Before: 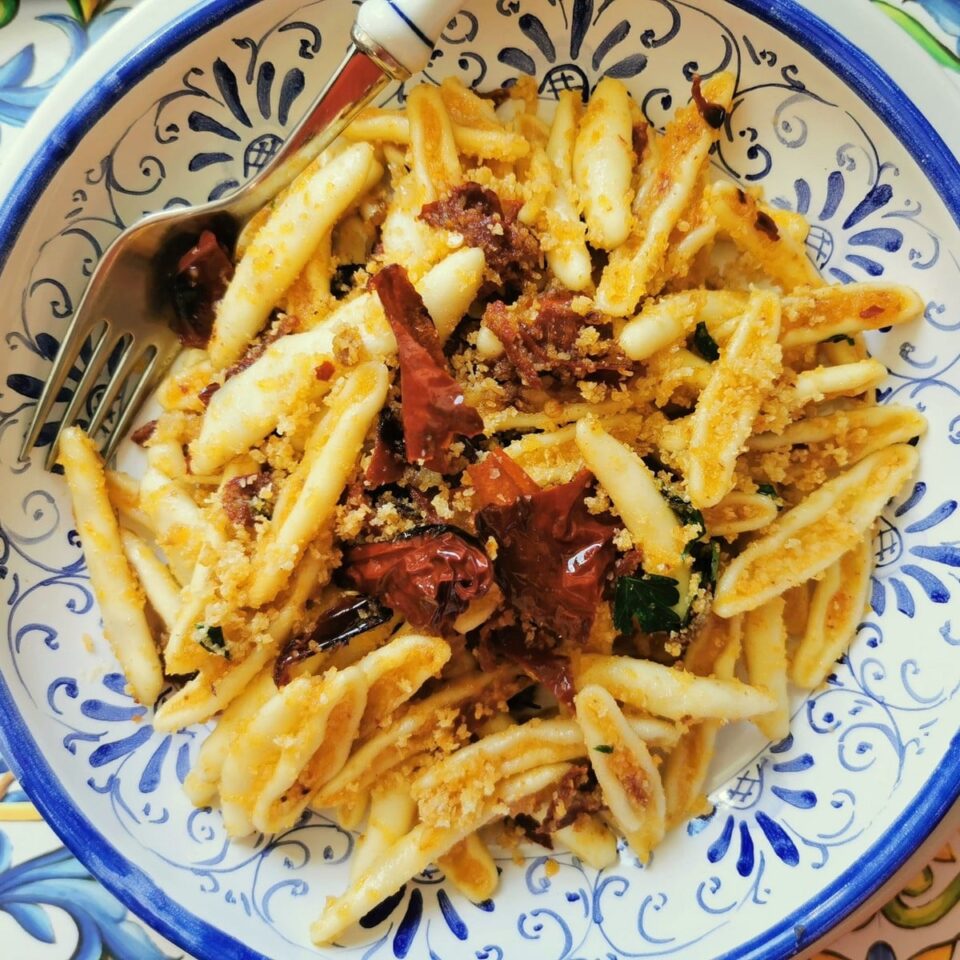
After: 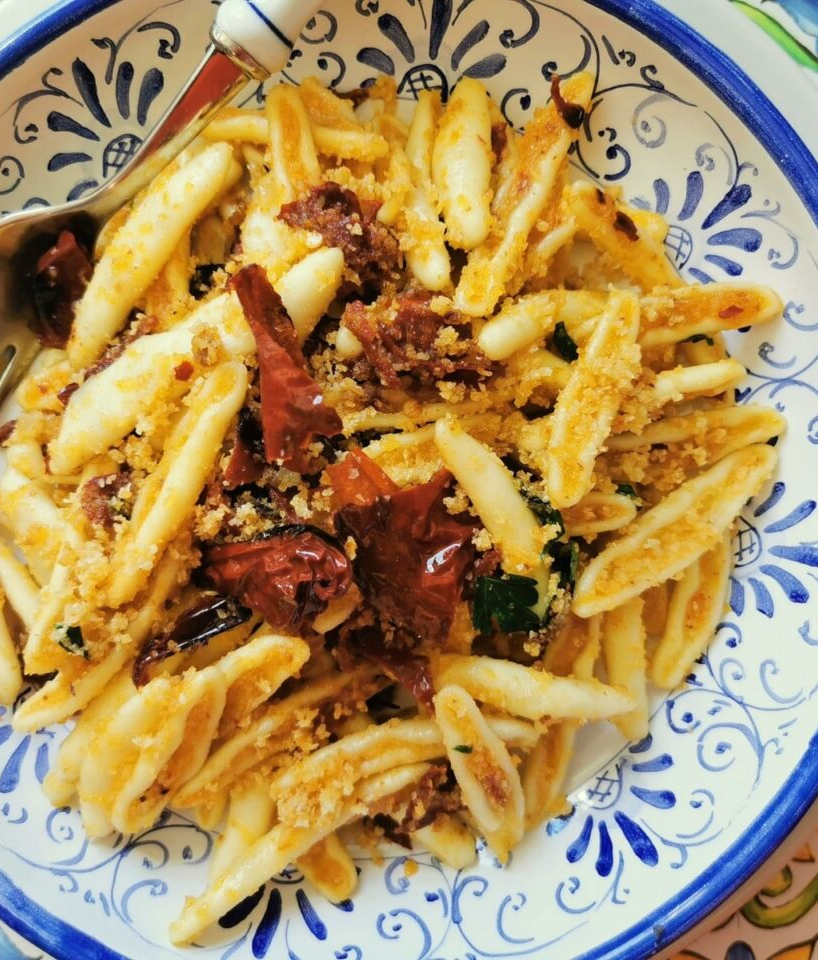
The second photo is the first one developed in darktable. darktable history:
crop and rotate: left 14.774%
